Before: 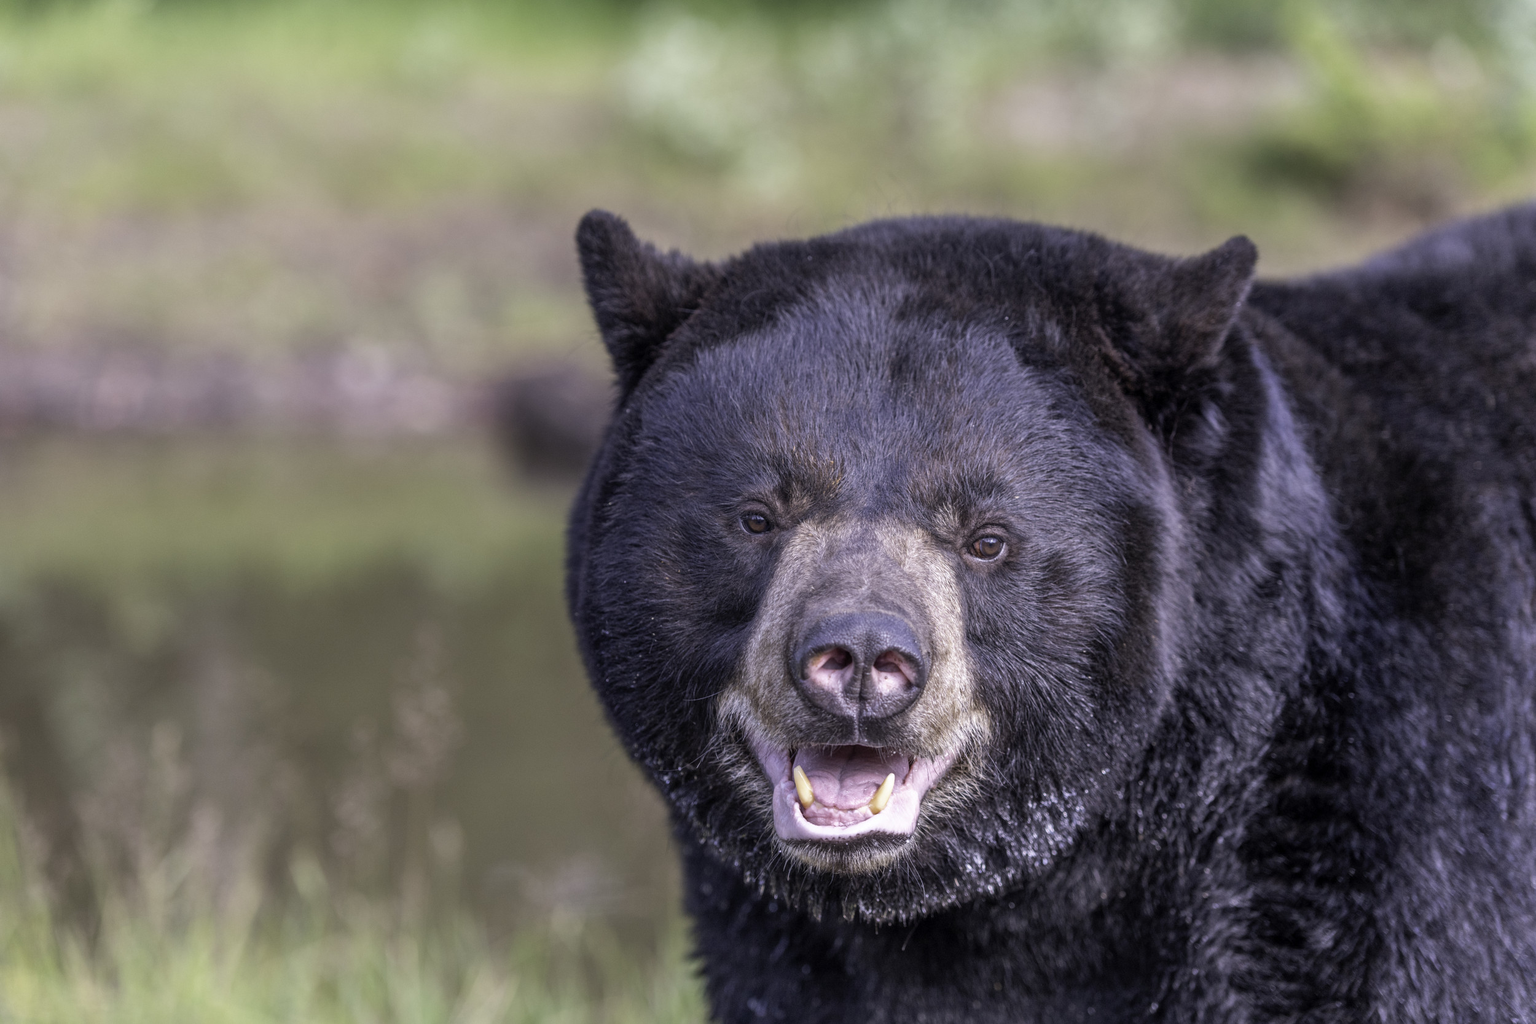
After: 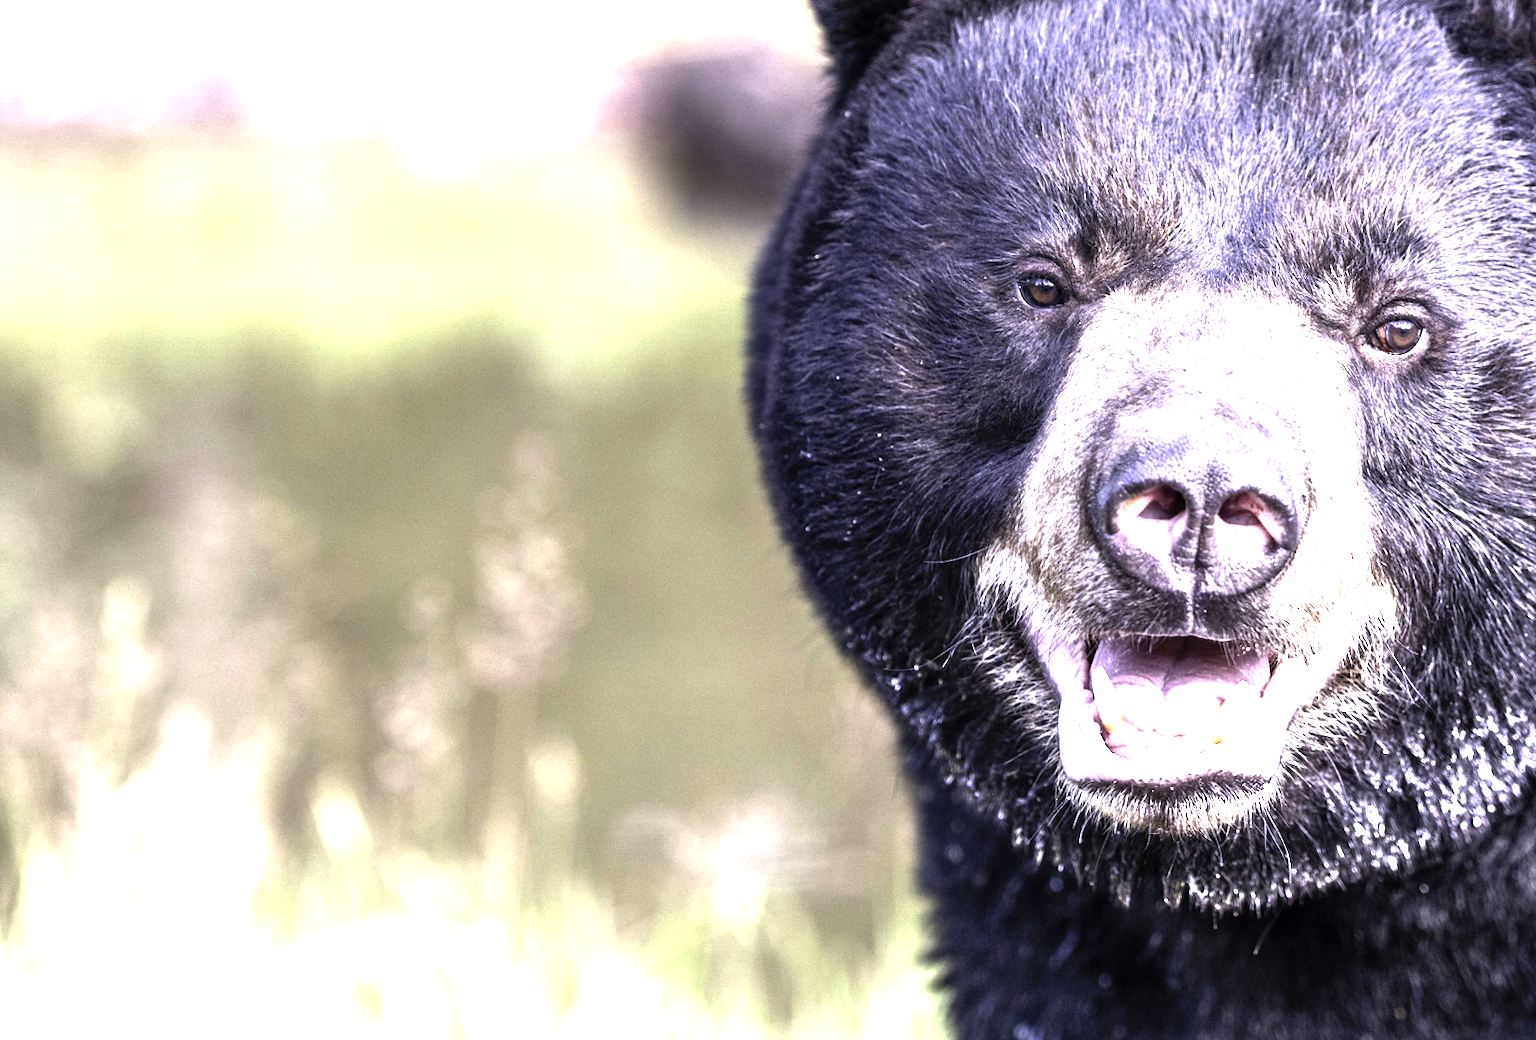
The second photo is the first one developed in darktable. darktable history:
crop and rotate: angle -1.13°, left 3.945%, top 32.132%, right 29.274%
tone equalizer: -8 EV -0.79 EV, -7 EV -0.698 EV, -6 EV -0.564 EV, -5 EV -0.421 EV, -3 EV 0.374 EV, -2 EV 0.6 EV, -1 EV 0.679 EV, +0 EV 0.747 EV, edges refinement/feathering 500, mask exposure compensation -1.57 EV, preserve details no
levels: levels [0, 0.281, 0.562]
